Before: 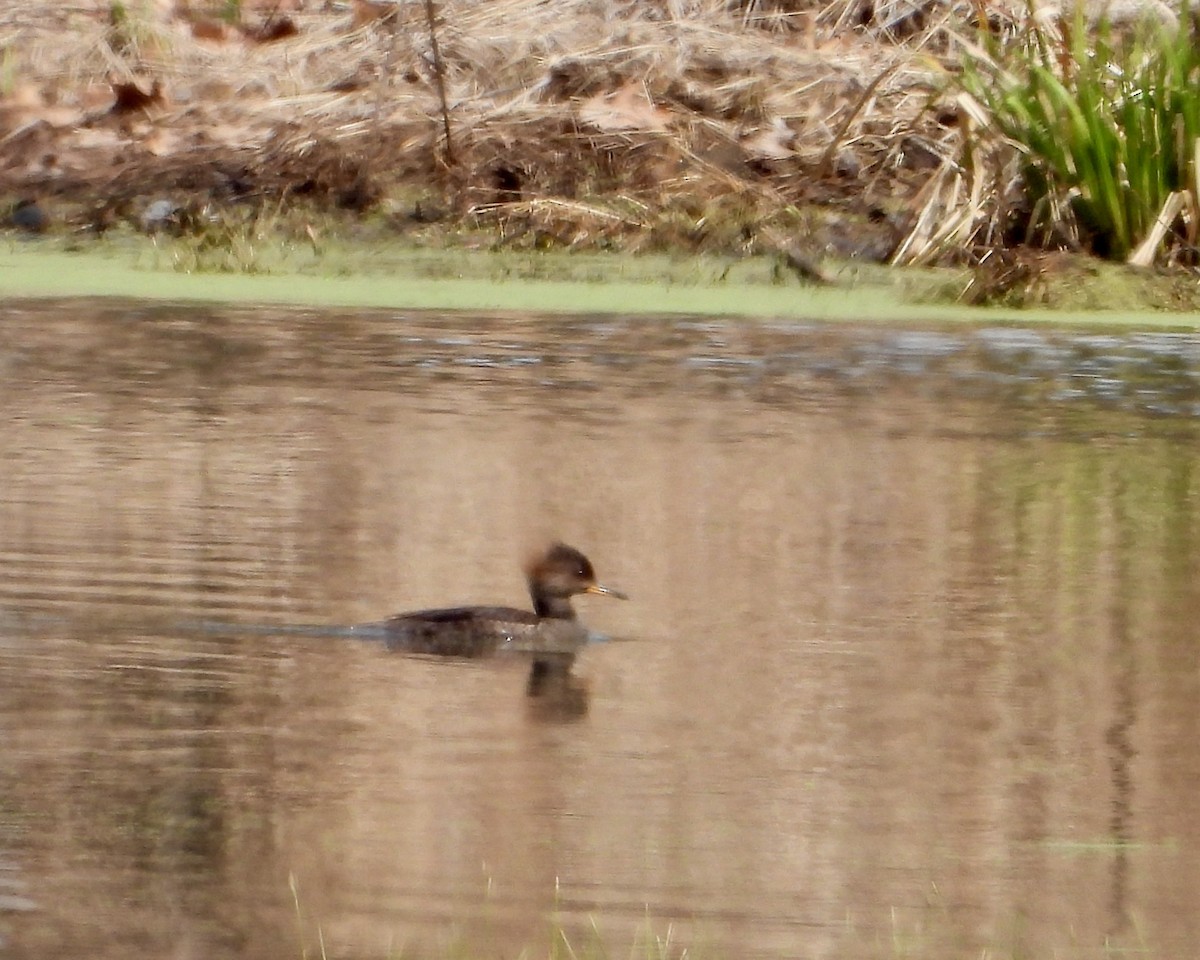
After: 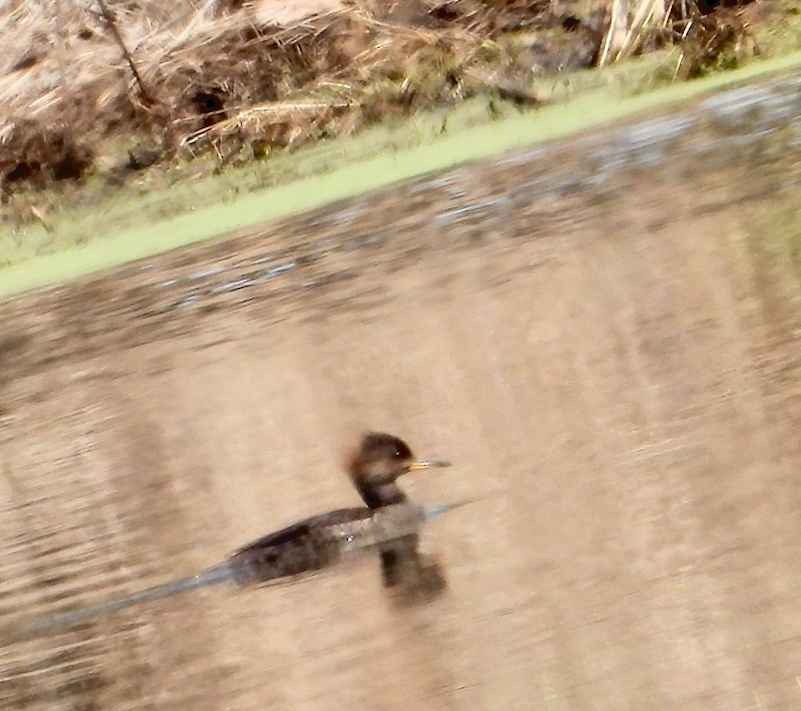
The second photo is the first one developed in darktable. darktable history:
tone curve: curves: ch0 [(0, 0) (0.003, 0.047) (0.011, 0.051) (0.025, 0.051) (0.044, 0.057) (0.069, 0.068) (0.1, 0.076) (0.136, 0.108) (0.177, 0.166) (0.224, 0.229) (0.277, 0.299) (0.335, 0.364) (0.399, 0.46) (0.468, 0.553) (0.543, 0.639) (0.623, 0.724) (0.709, 0.808) (0.801, 0.886) (0.898, 0.954) (1, 1)], color space Lab, independent channels, preserve colors none
crop and rotate: angle 17.8°, left 6.866%, right 4.045%, bottom 1.15%
